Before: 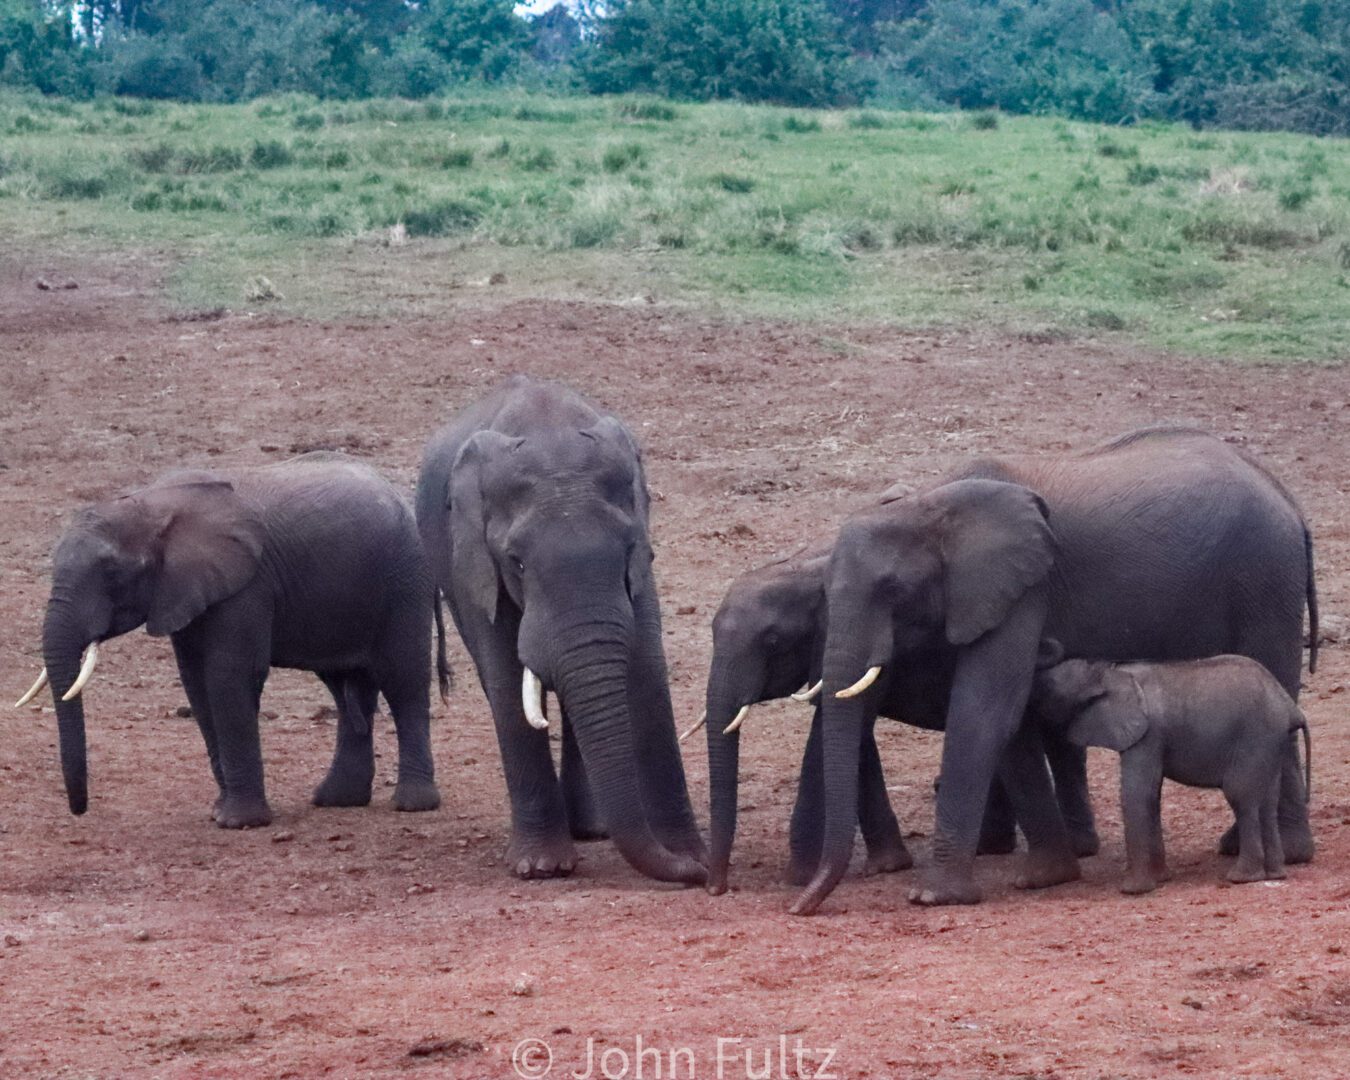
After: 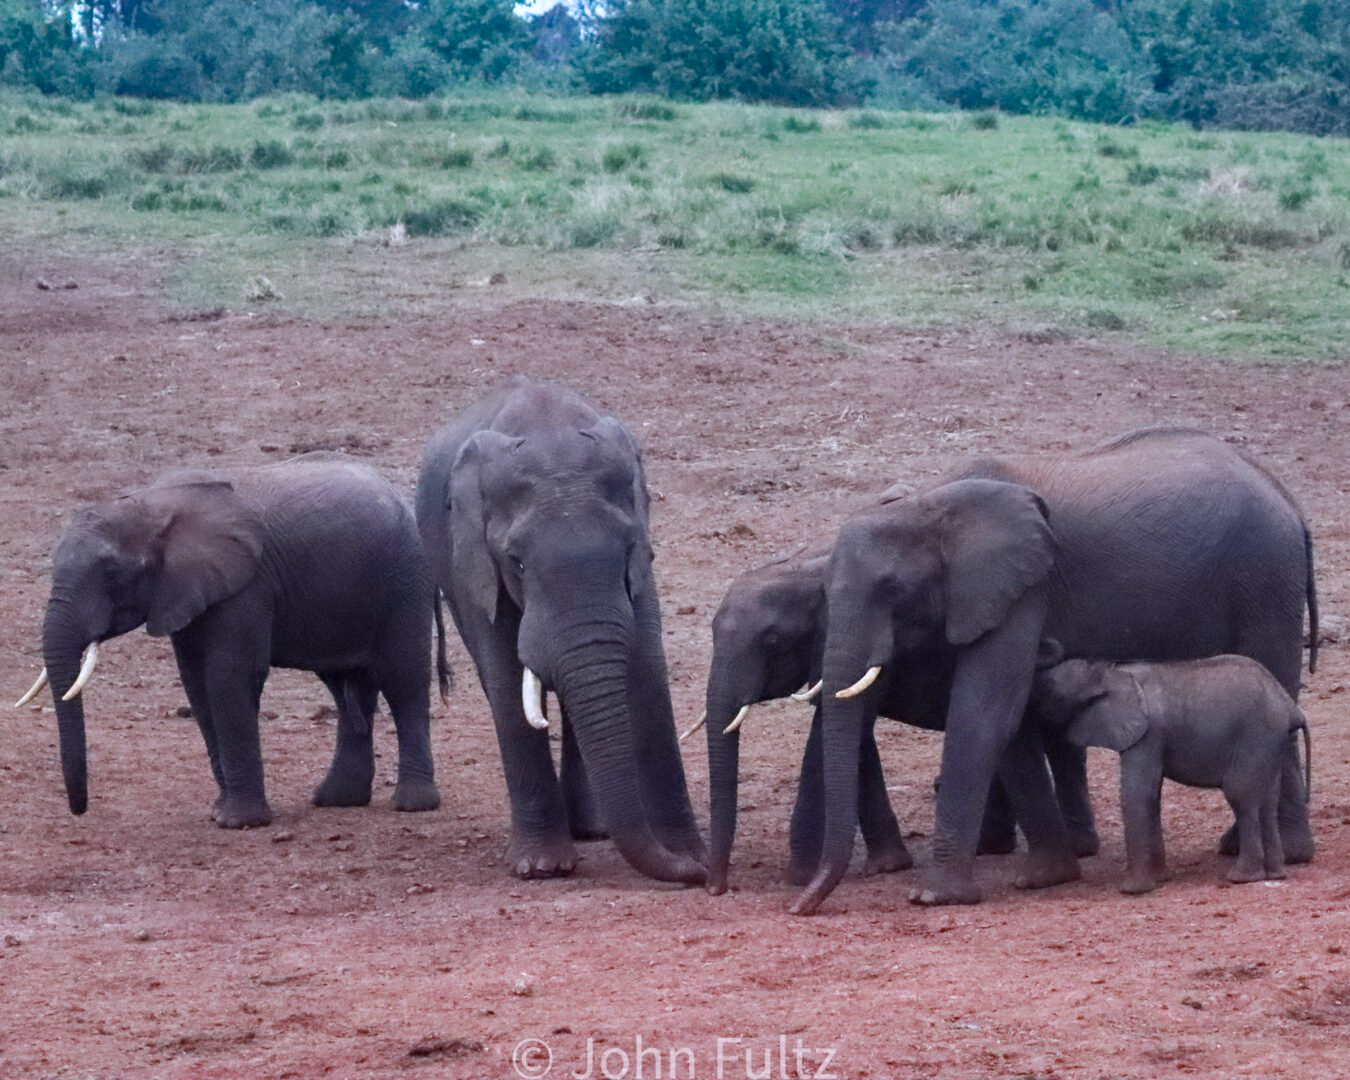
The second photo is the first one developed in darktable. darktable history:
color calibration: gray › normalize channels true, illuminant as shot in camera, x 0.358, y 0.373, temperature 4628.91 K, gamut compression 0
